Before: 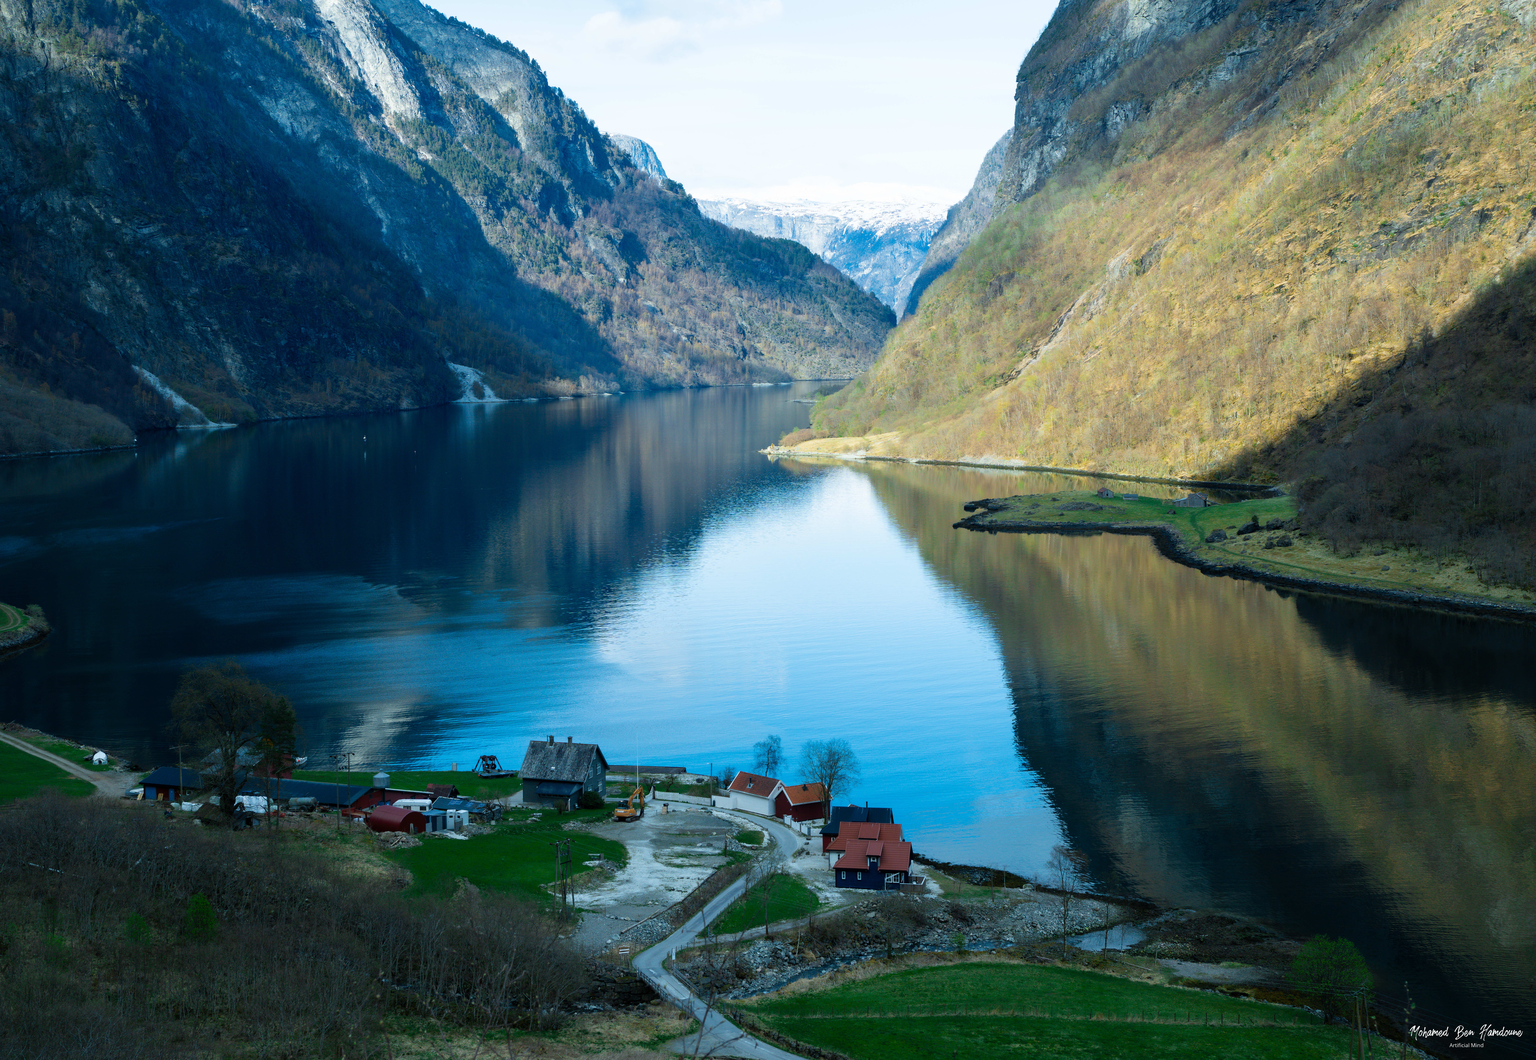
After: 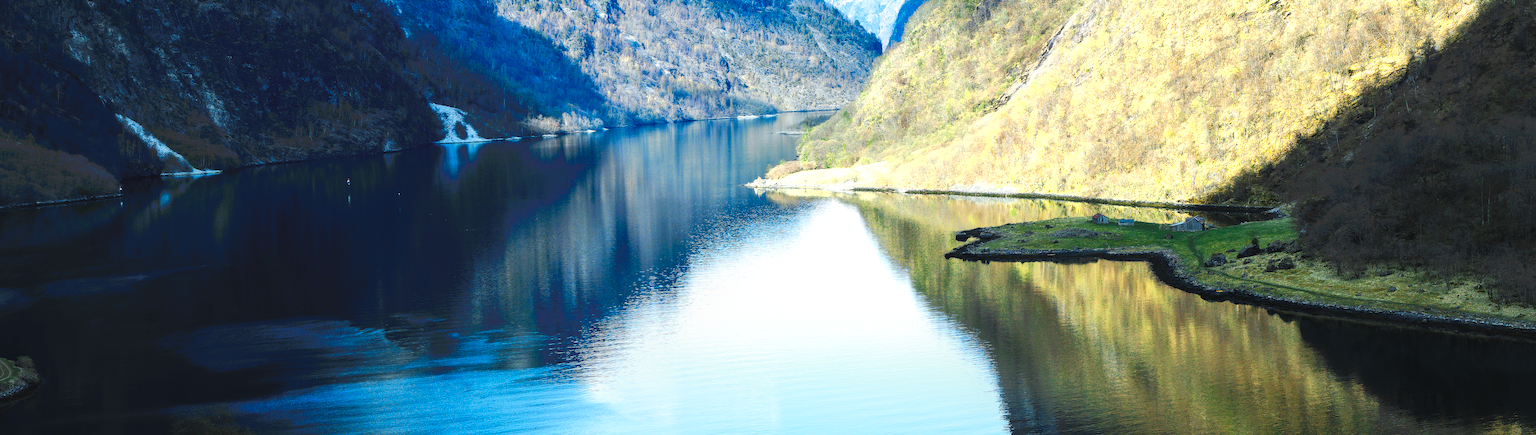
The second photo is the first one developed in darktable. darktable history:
sharpen: on, module defaults
color zones: curves: ch0 [(0.004, 0.305) (0.261, 0.623) (0.389, 0.399) (0.708, 0.571) (0.947, 0.34)]; ch1 [(0.025, 0.645) (0.229, 0.584) (0.326, 0.551) (0.484, 0.262) (0.757, 0.643)]
crop and rotate: top 23.84%, bottom 34.294%
rotate and perspective: rotation -1.32°, lens shift (horizontal) -0.031, crop left 0.015, crop right 0.985, crop top 0.047, crop bottom 0.982
filmic rgb: black relative exposure -8.2 EV, white relative exposure 2.2 EV, threshold 3 EV, hardness 7.11, latitude 85.74%, contrast 1.696, highlights saturation mix -4%, shadows ↔ highlights balance -2.69%, preserve chrominance no, color science v5 (2021), contrast in shadows safe, contrast in highlights safe, enable highlight reconstruction true
tone curve: curves: ch0 [(0, 0) (0.003, 0.055) (0.011, 0.111) (0.025, 0.126) (0.044, 0.169) (0.069, 0.215) (0.1, 0.199) (0.136, 0.207) (0.177, 0.259) (0.224, 0.327) (0.277, 0.361) (0.335, 0.431) (0.399, 0.501) (0.468, 0.589) (0.543, 0.683) (0.623, 0.73) (0.709, 0.796) (0.801, 0.863) (0.898, 0.921) (1, 1)], preserve colors none
exposure: black level correction -0.014, exposure -0.193 EV, compensate highlight preservation false
local contrast: on, module defaults
